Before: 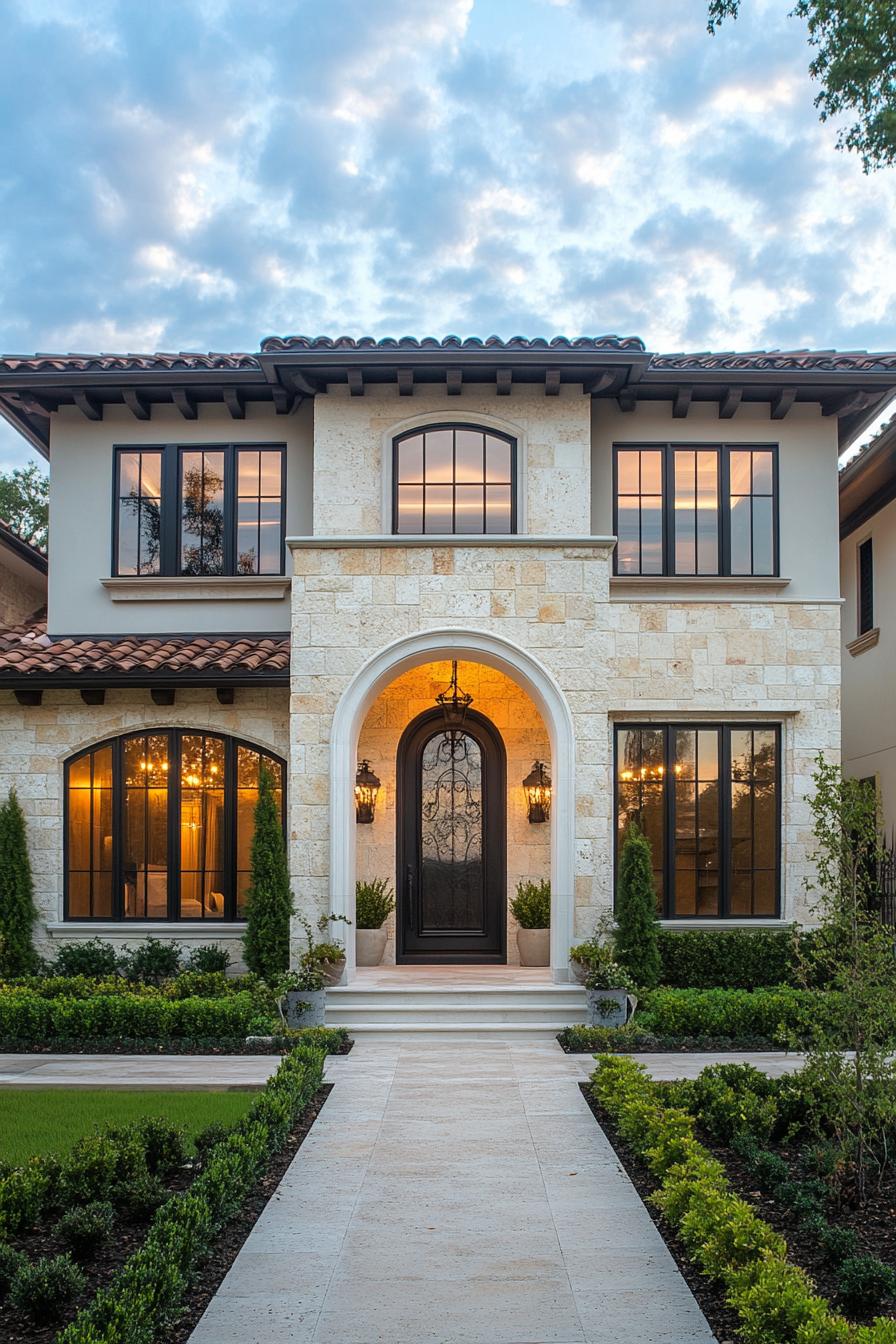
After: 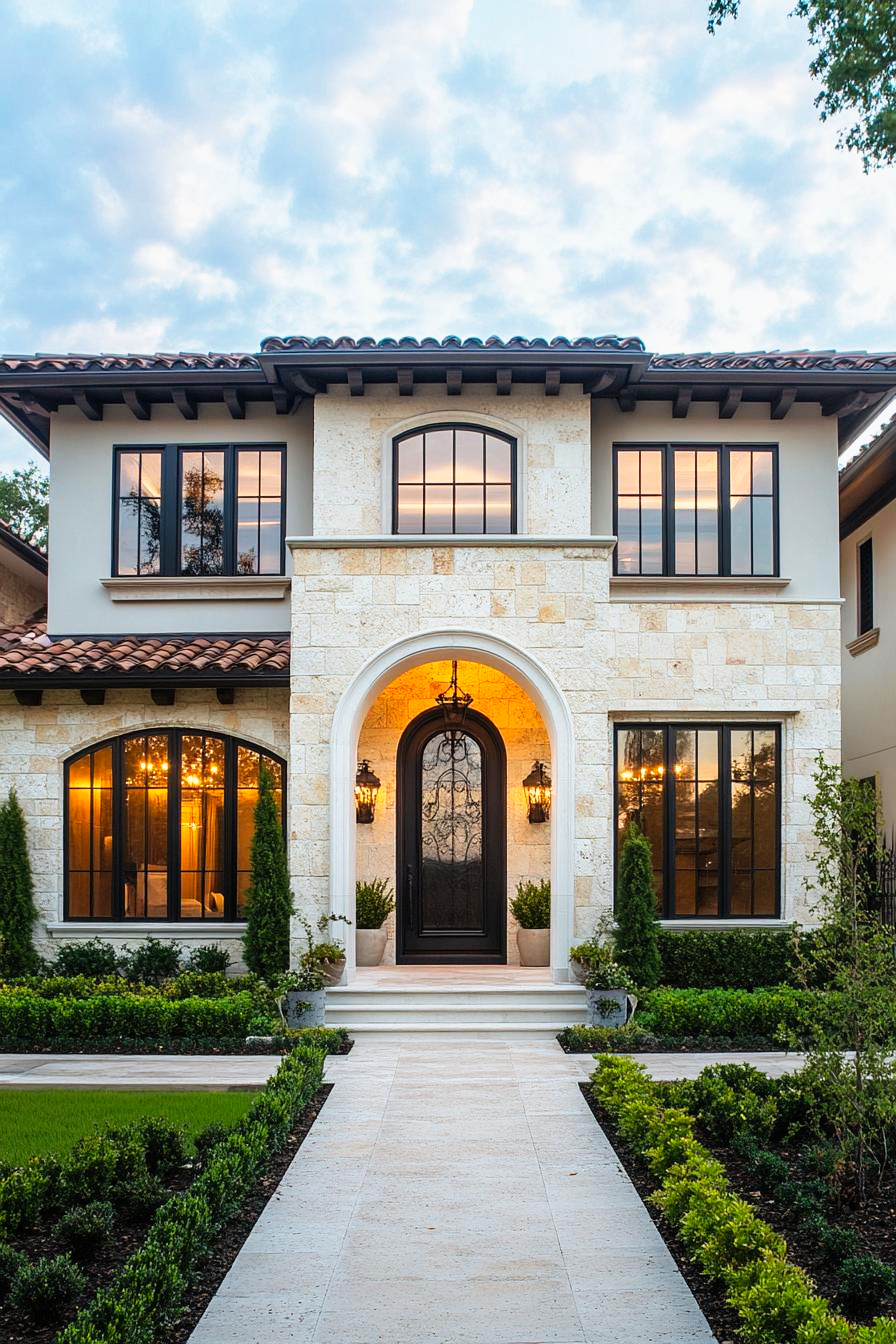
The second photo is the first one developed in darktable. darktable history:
tone curve: curves: ch0 [(0, 0.003) (0.044, 0.032) (0.12, 0.089) (0.19, 0.164) (0.269, 0.269) (0.473, 0.533) (0.595, 0.695) (0.718, 0.823) (0.855, 0.931) (1, 0.982)]; ch1 [(0, 0) (0.243, 0.245) (0.427, 0.387) (0.493, 0.481) (0.501, 0.5) (0.521, 0.528) (0.554, 0.586) (0.607, 0.655) (0.671, 0.735) (0.796, 0.85) (1, 1)]; ch2 [(0, 0) (0.249, 0.216) (0.357, 0.317) (0.448, 0.432) (0.478, 0.492) (0.498, 0.499) (0.517, 0.519) (0.537, 0.57) (0.569, 0.623) (0.61, 0.663) (0.706, 0.75) (0.808, 0.809) (0.991, 0.968)], preserve colors none
